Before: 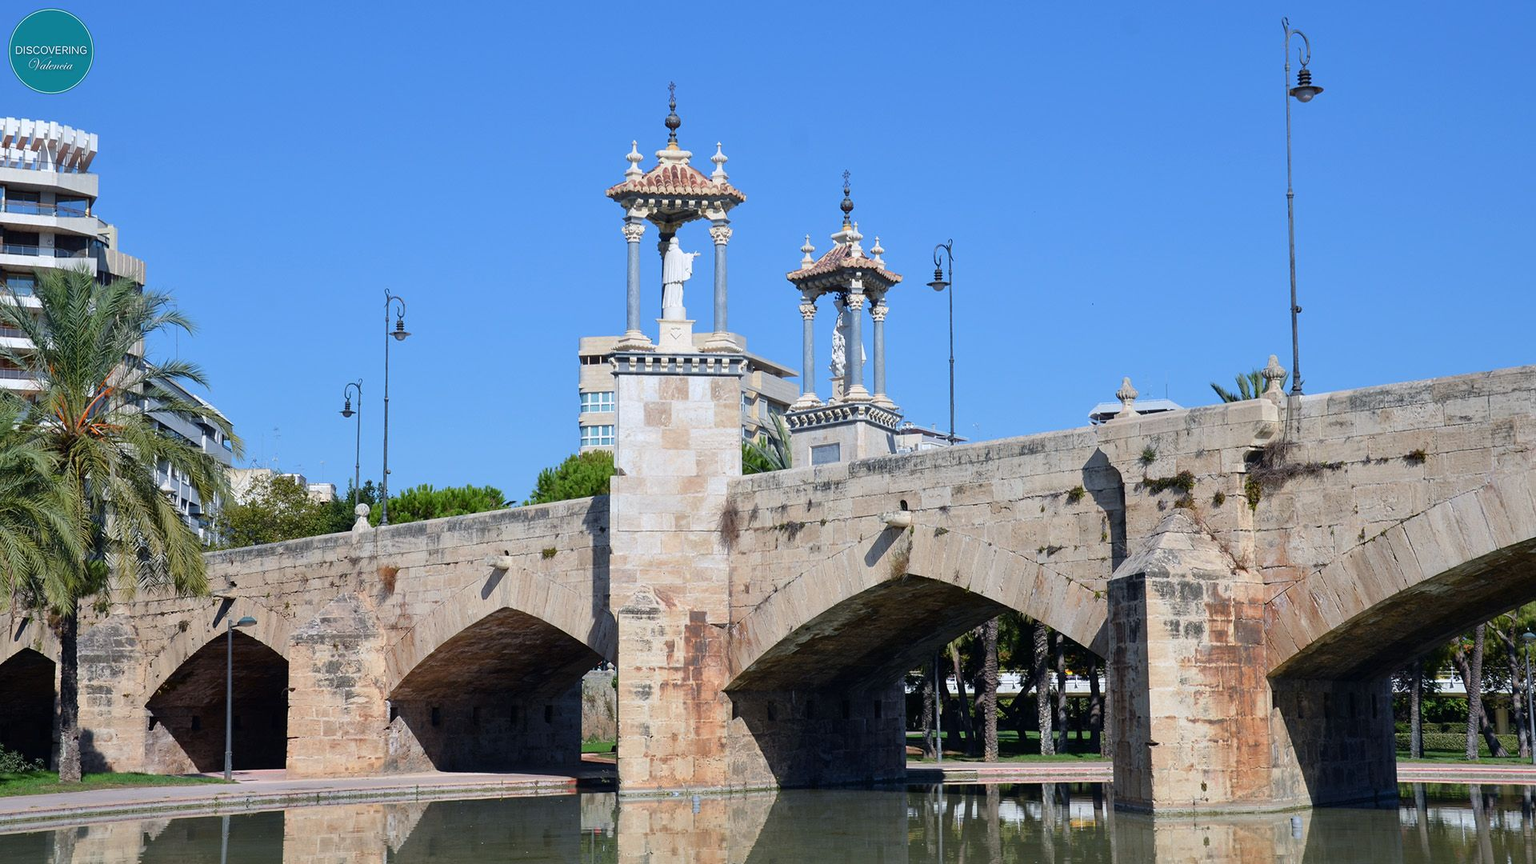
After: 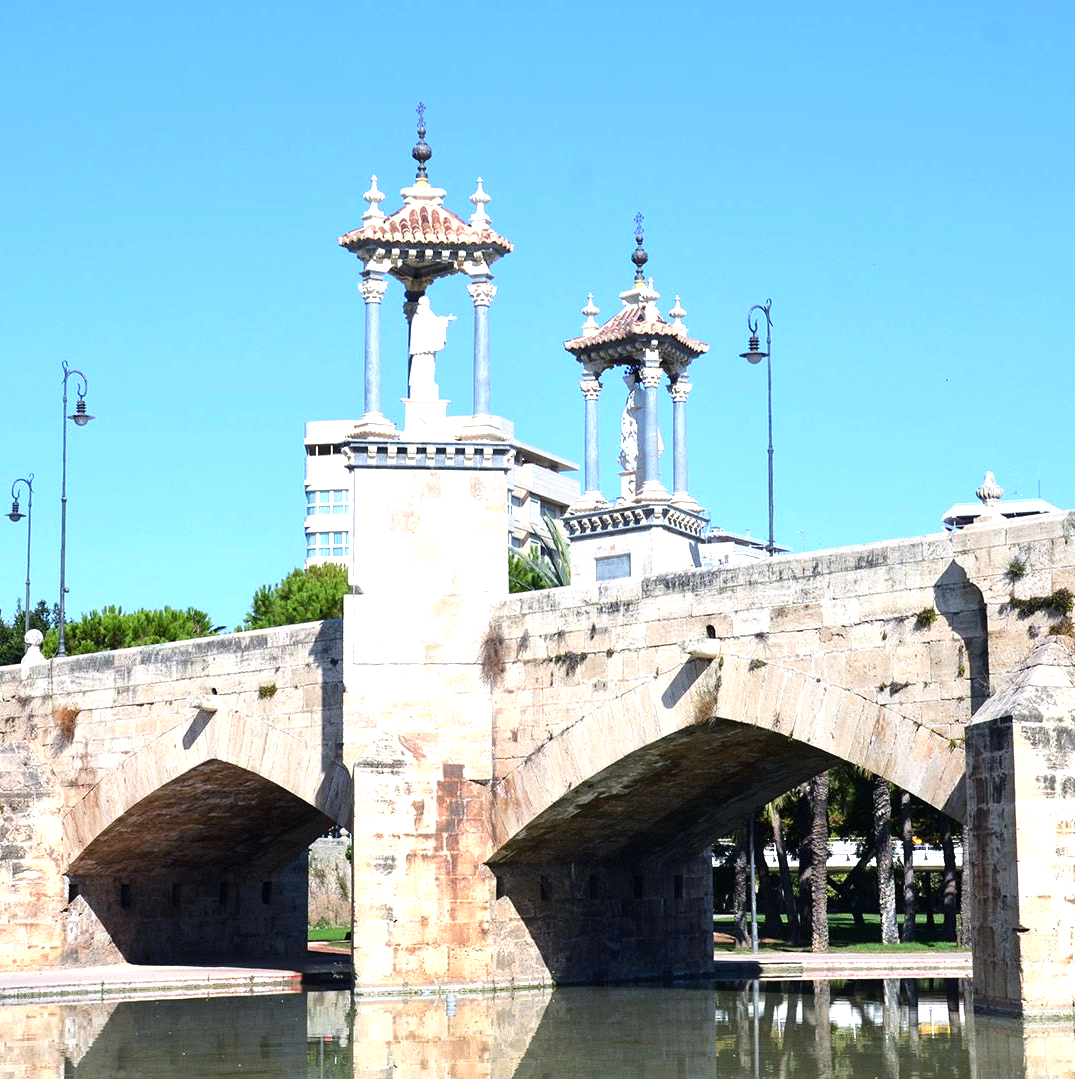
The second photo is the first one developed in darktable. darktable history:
exposure: black level correction 0, exposure 0.69 EV, compensate highlight preservation false
crop: left 21.871%, right 22.115%, bottom 0.005%
tone equalizer: -8 EV -0.453 EV, -7 EV -0.403 EV, -6 EV -0.317 EV, -5 EV -0.248 EV, -3 EV 0.202 EV, -2 EV 0.336 EV, -1 EV 0.412 EV, +0 EV 0.442 EV, edges refinement/feathering 500, mask exposure compensation -1.57 EV, preserve details no
